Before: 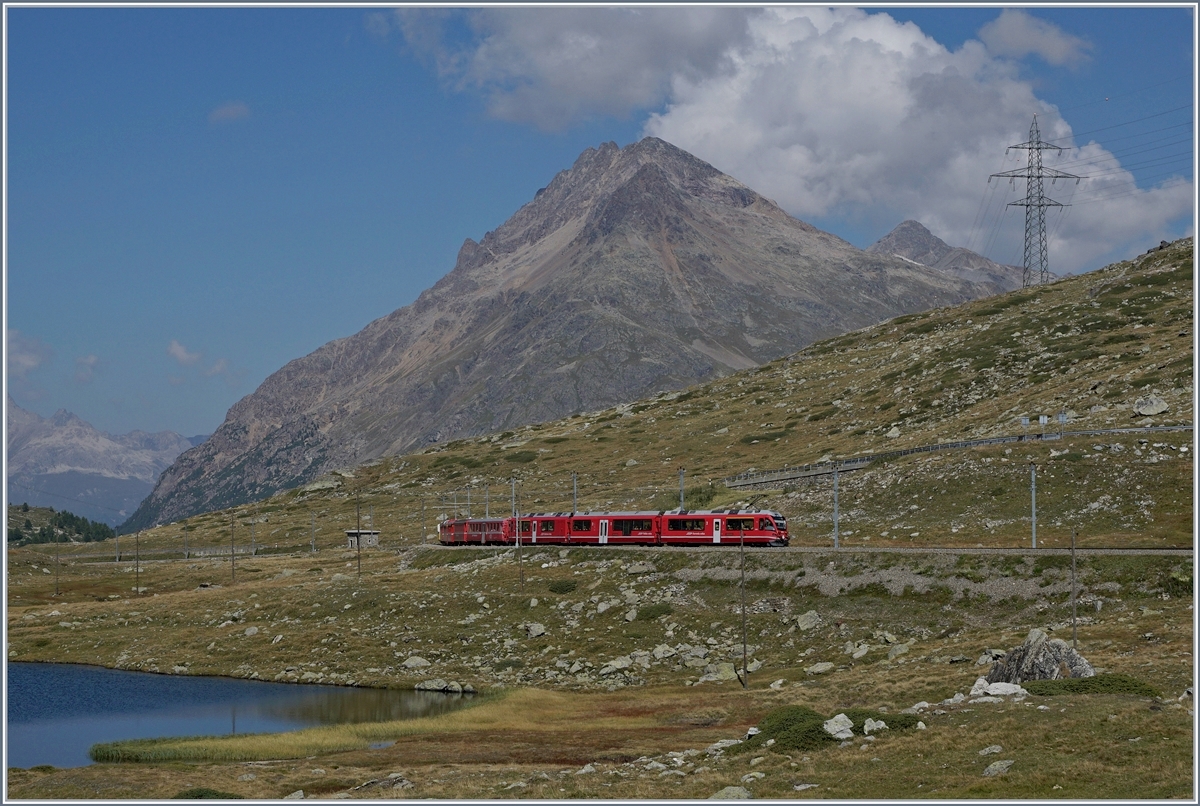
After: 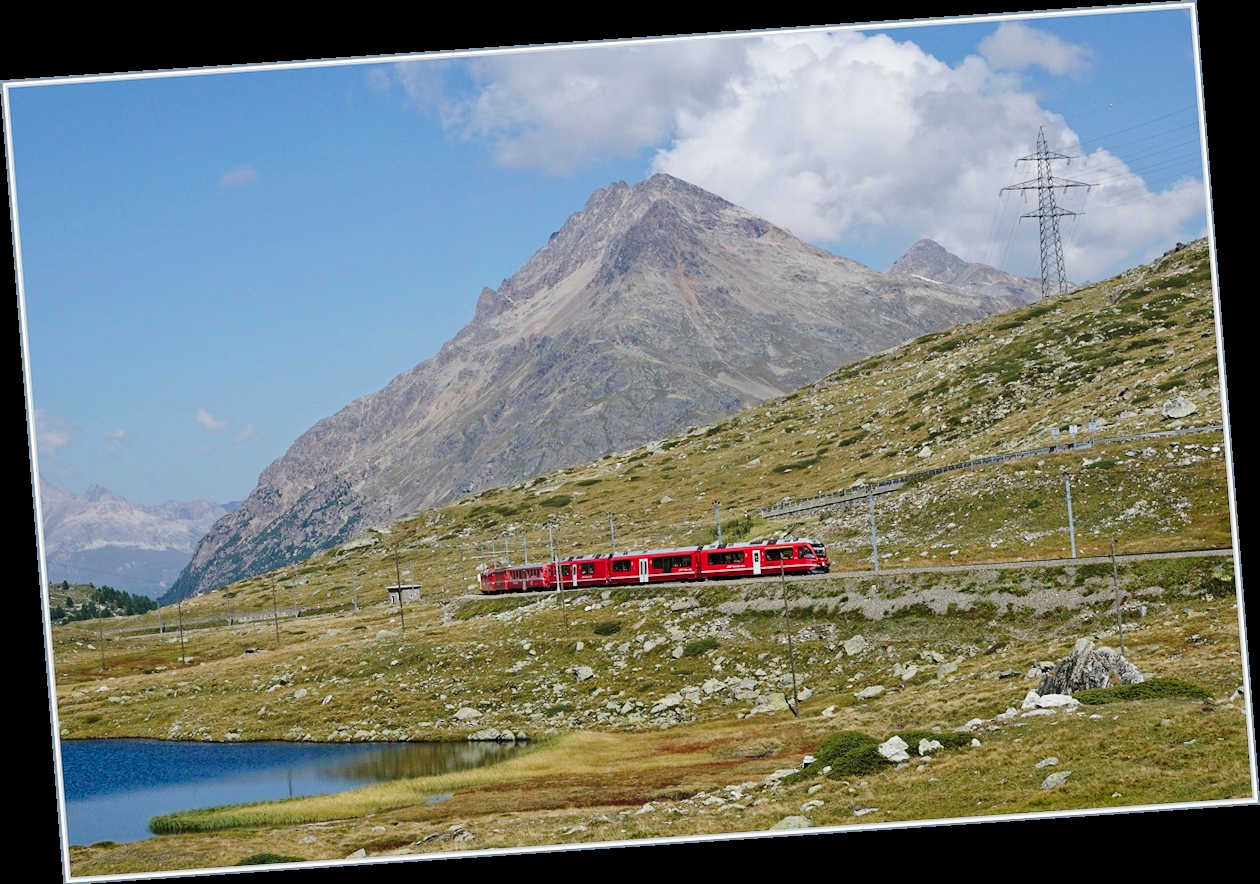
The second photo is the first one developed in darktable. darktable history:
base curve: curves: ch0 [(0, 0) (0.032, 0.037) (0.105, 0.228) (0.435, 0.76) (0.856, 0.983) (1, 1)], preserve colors none
rotate and perspective: rotation -4.2°, shear 0.006, automatic cropping off
